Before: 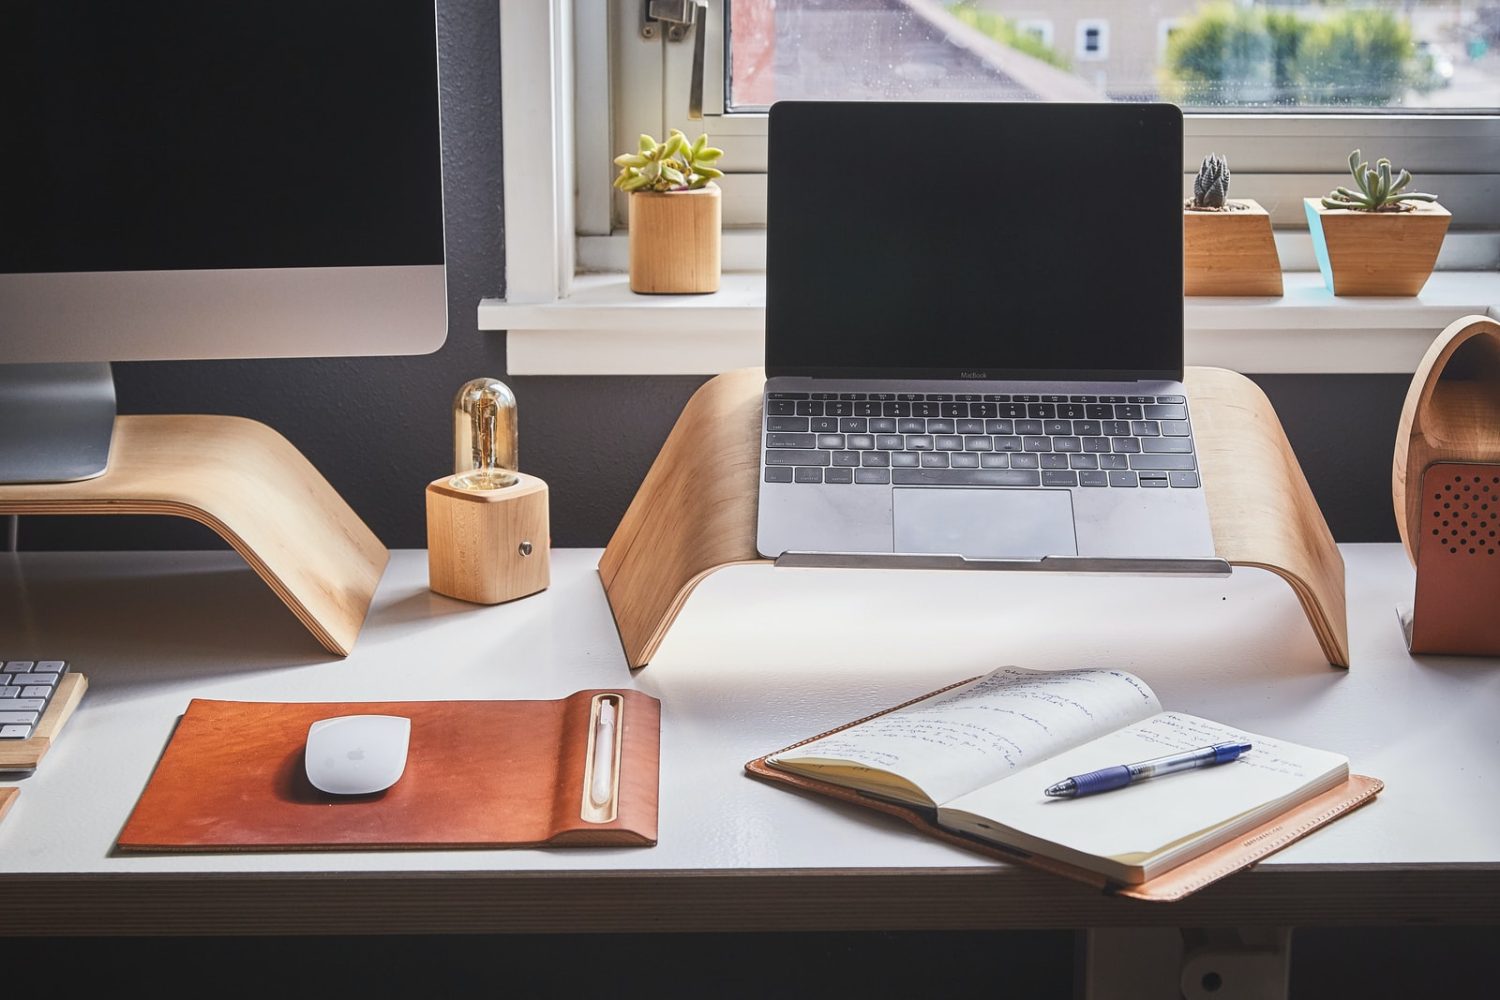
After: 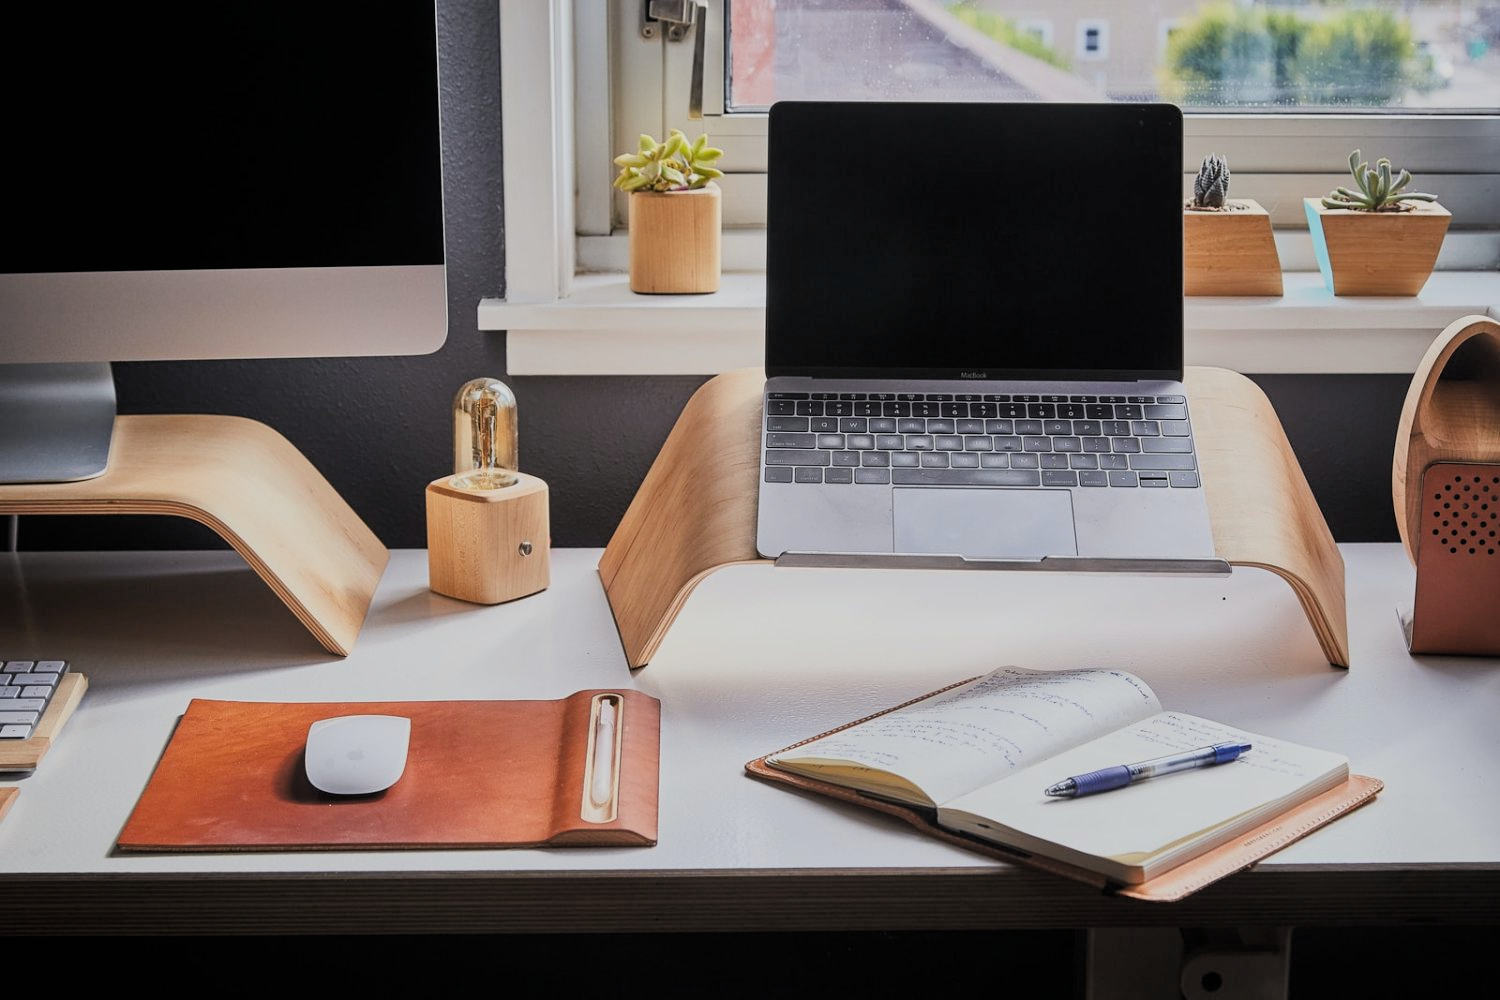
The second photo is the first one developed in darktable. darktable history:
filmic rgb: black relative exposure -4.86 EV, white relative exposure 4.02 EV, hardness 2.81, color science v6 (2022)
